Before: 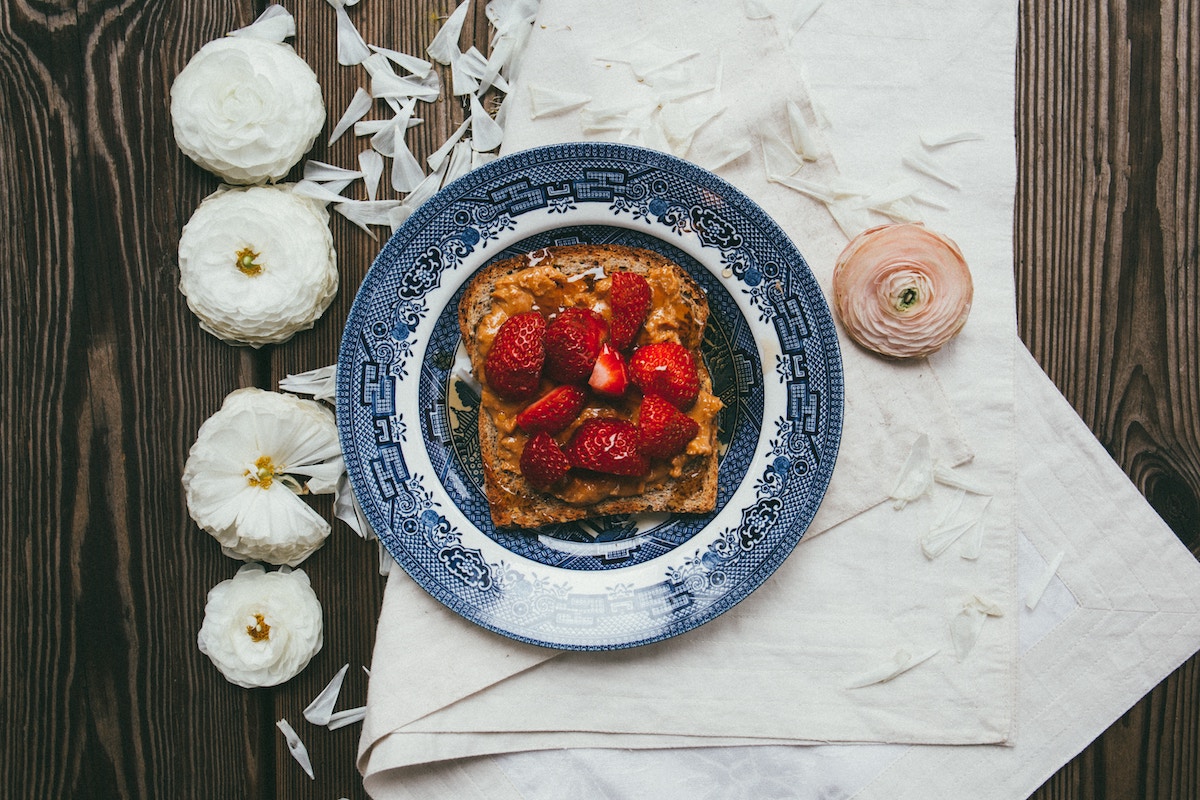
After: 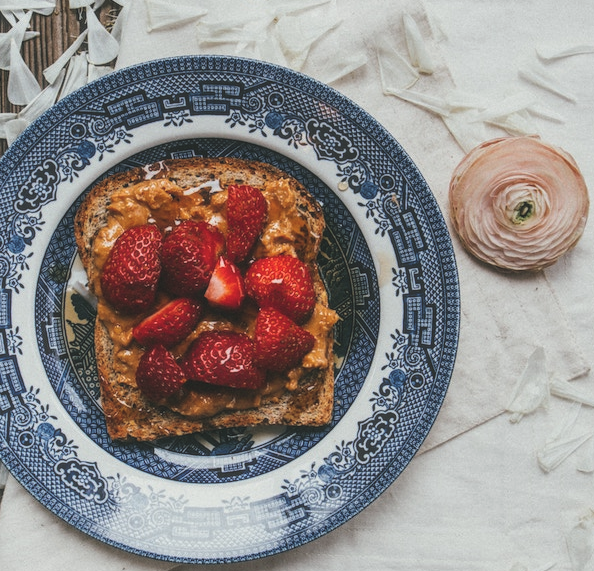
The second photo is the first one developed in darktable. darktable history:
crop: left 32.075%, top 10.976%, right 18.355%, bottom 17.596%
exposure: black level correction -0.014, exposure -0.193 EV, compensate highlight preservation false
local contrast: on, module defaults
haze removal: strength -0.05
